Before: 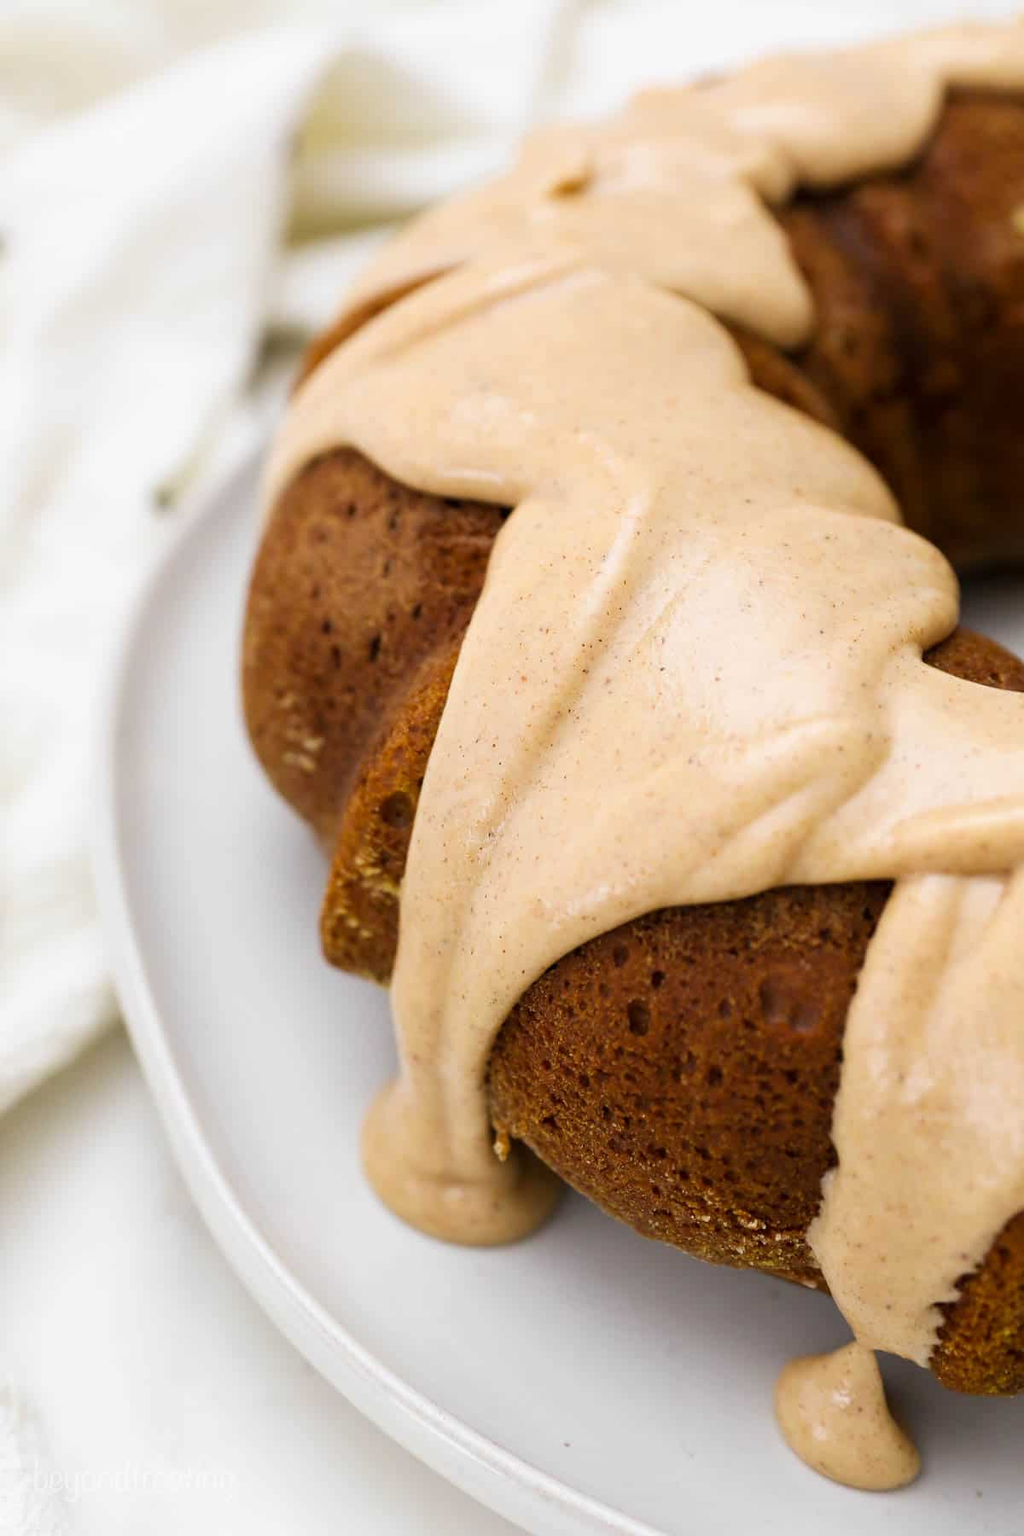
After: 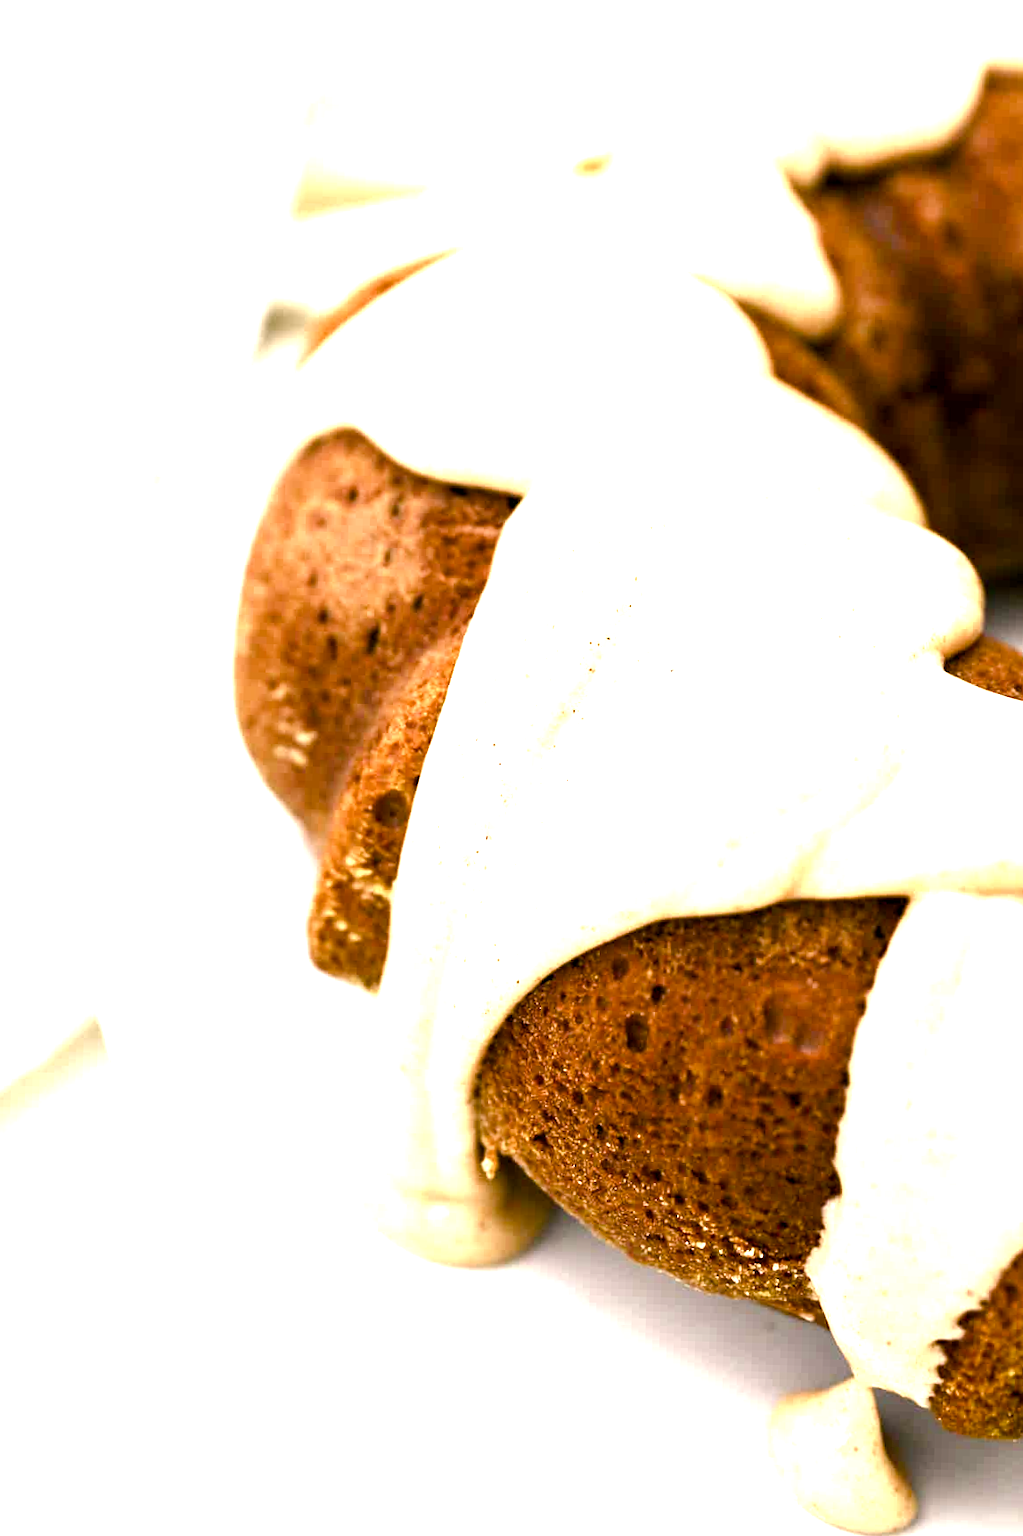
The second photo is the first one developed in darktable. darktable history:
crop and rotate: angle -1.69°
exposure: exposure 1.25 EV, compensate exposure bias true, compensate highlight preservation false
color balance rgb: shadows lift › chroma 2.79%, shadows lift › hue 190.66°, power › hue 171.85°, highlights gain › chroma 2.16%, highlights gain › hue 75.26°, global offset › luminance -0.51%, perceptual saturation grading › highlights -33.8%, perceptual saturation grading › mid-tones 14.98%, perceptual saturation grading › shadows 48.43%, perceptual brilliance grading › highlights 15.68%, perceptual brilliance grading › mid-tones 6.62%, perceptual brilliance grading › shadows -14.98%, global vibrance 11.32%, contrast 5.05%
